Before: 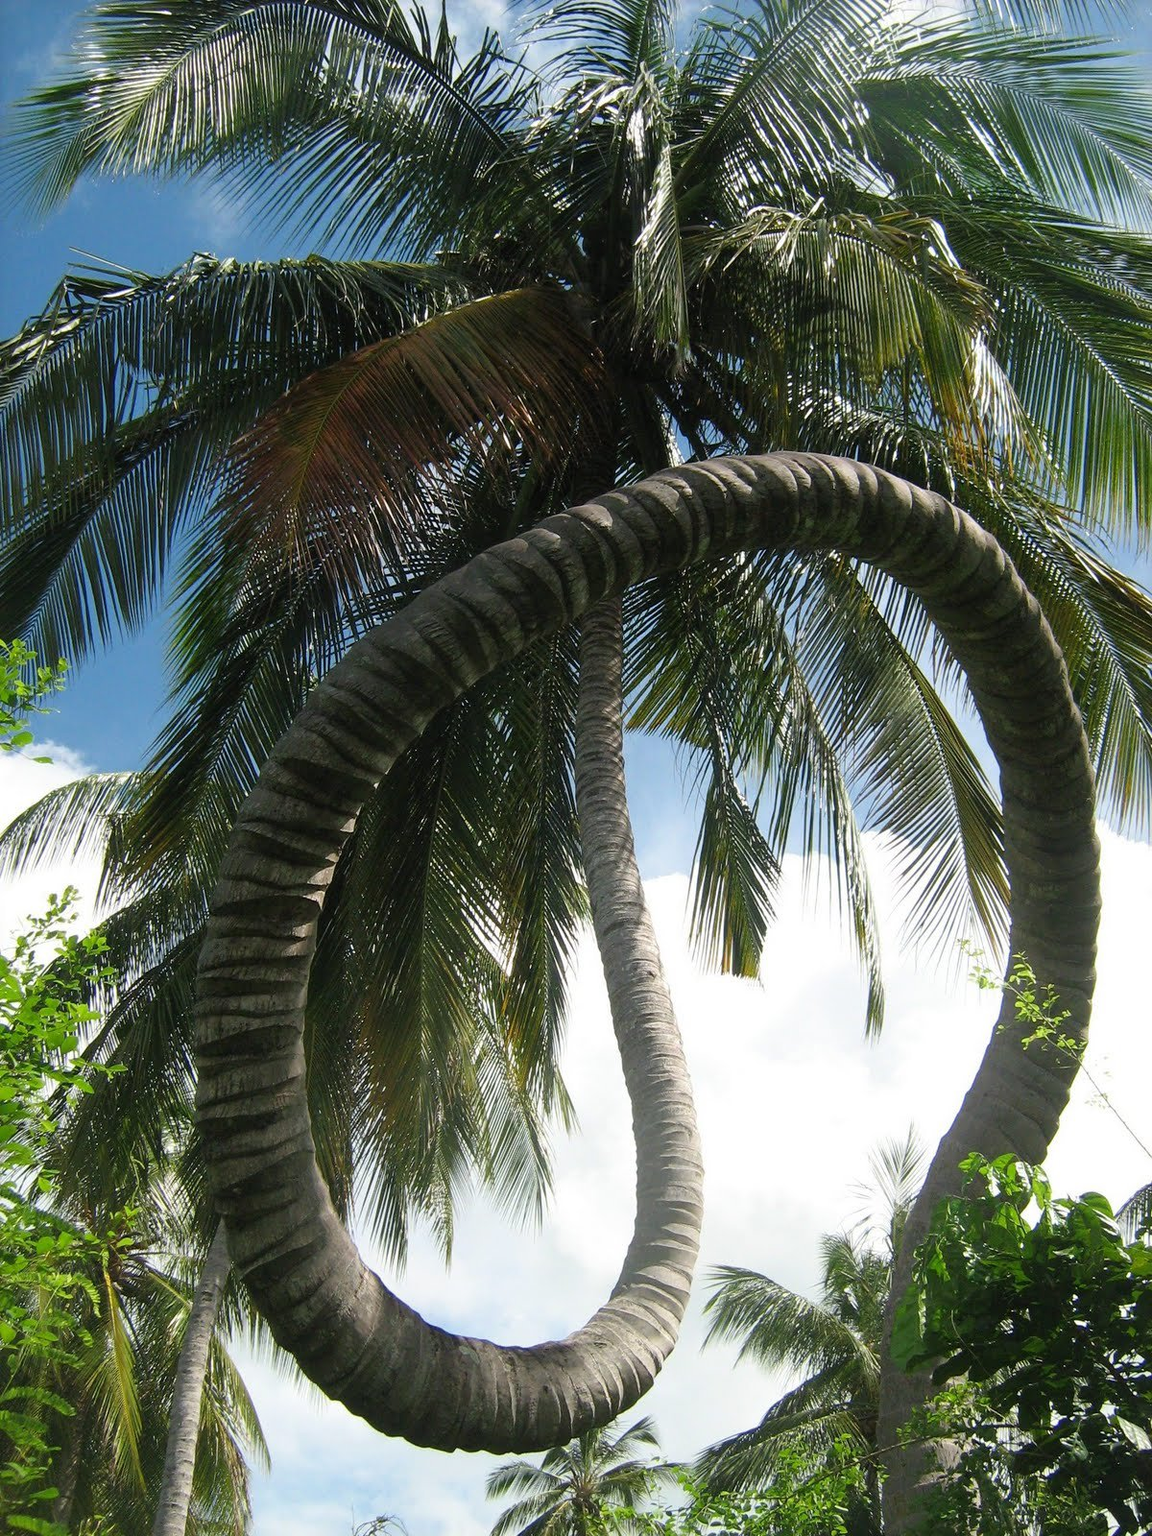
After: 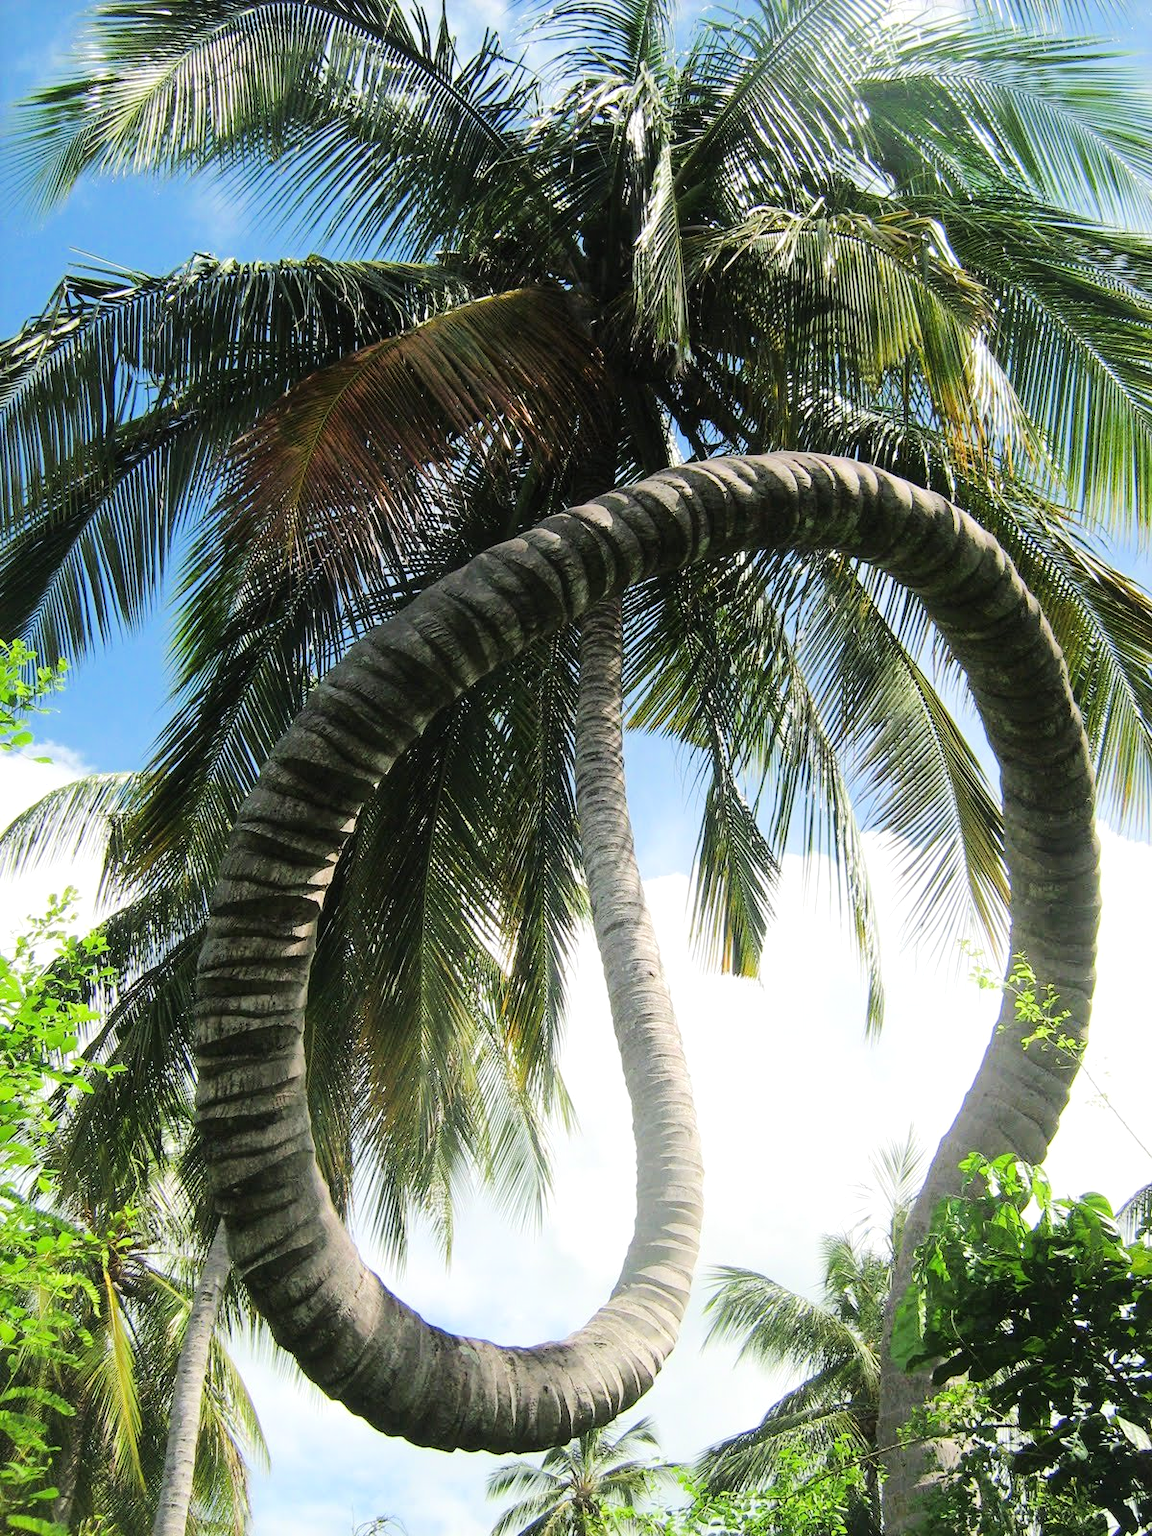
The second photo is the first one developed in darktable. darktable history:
tone equalizer: -7 EV 0.143 EV, -6 EV 0.561 EV, -5 EV 1.16 EV, -4 EV 1.31 EV, -3 EV 1.13 EV, -2 EV 0.6 EV, -1 EV 0.166 EV, edges refinement/feathering 500, mask exposure compensation -1.57 EV, preserve details no
